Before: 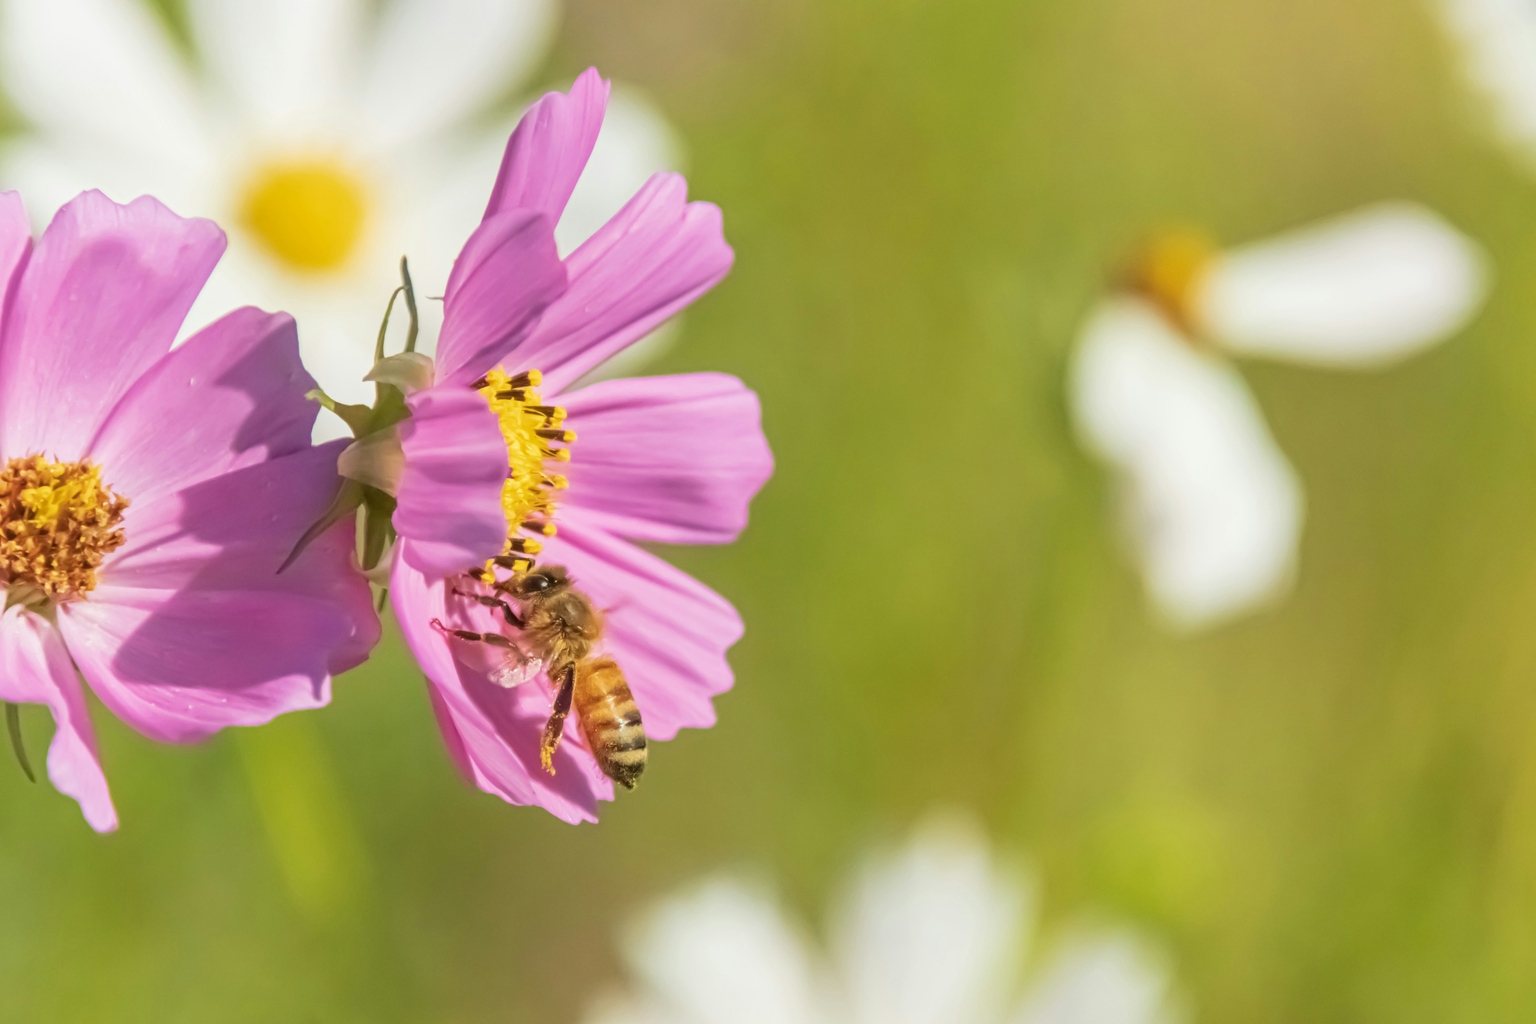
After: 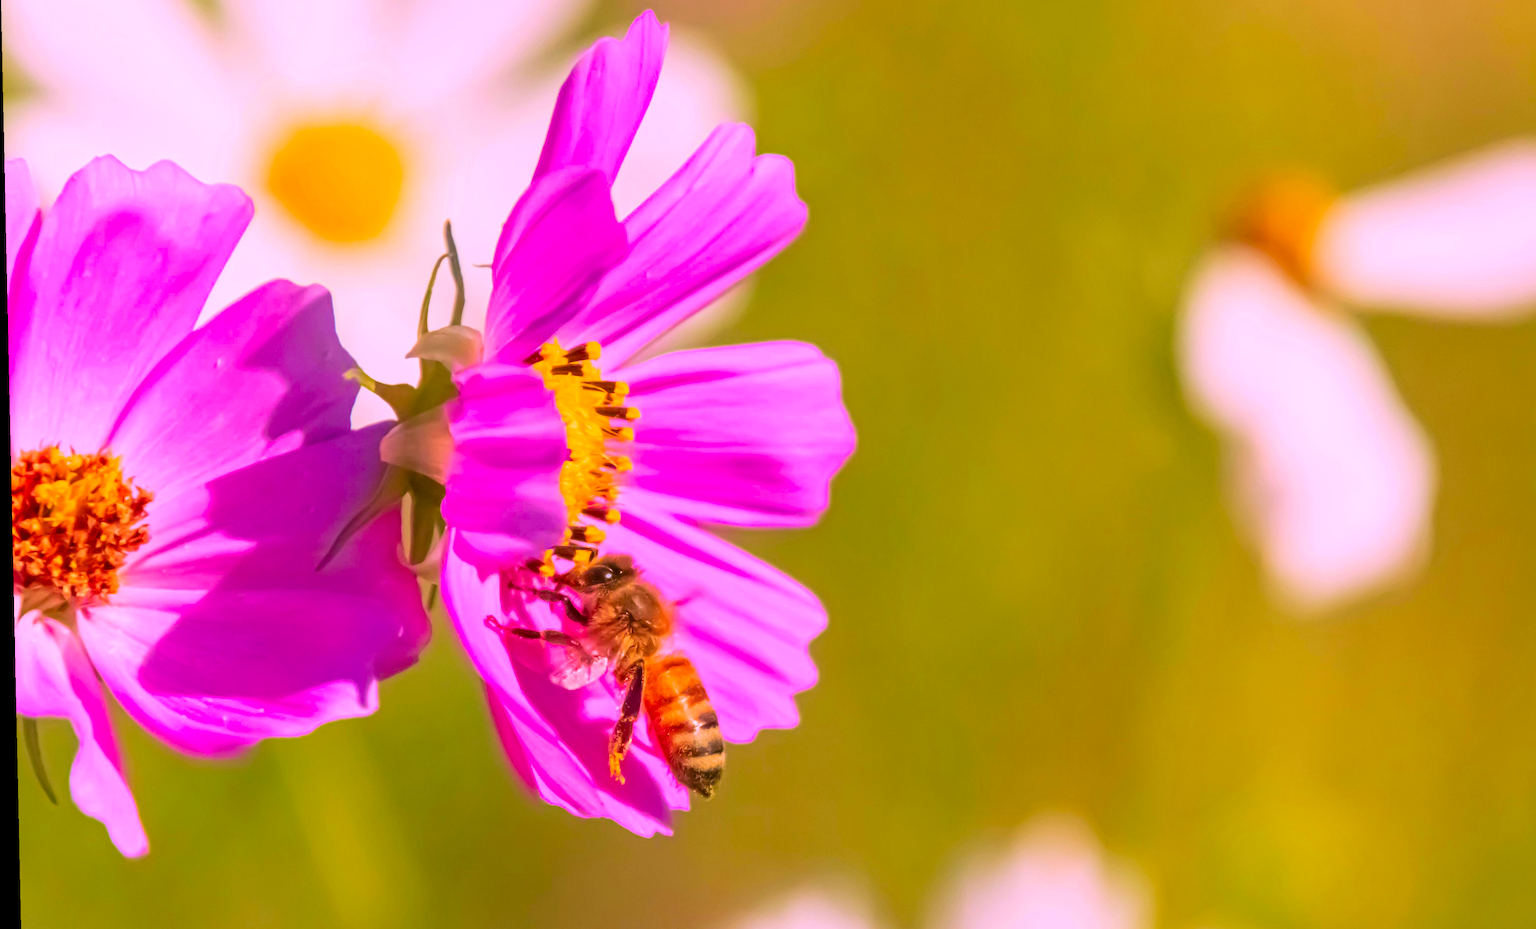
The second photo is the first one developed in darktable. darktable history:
crop: top 7.49%, right 9.717%, bottom 11.943%
white balance: emerald 1
color correction: highlights a* 19.5, highlights b* -11.53, saturation 1.69
rotate and perspective: rotation -1.24°, automatic cropping off
